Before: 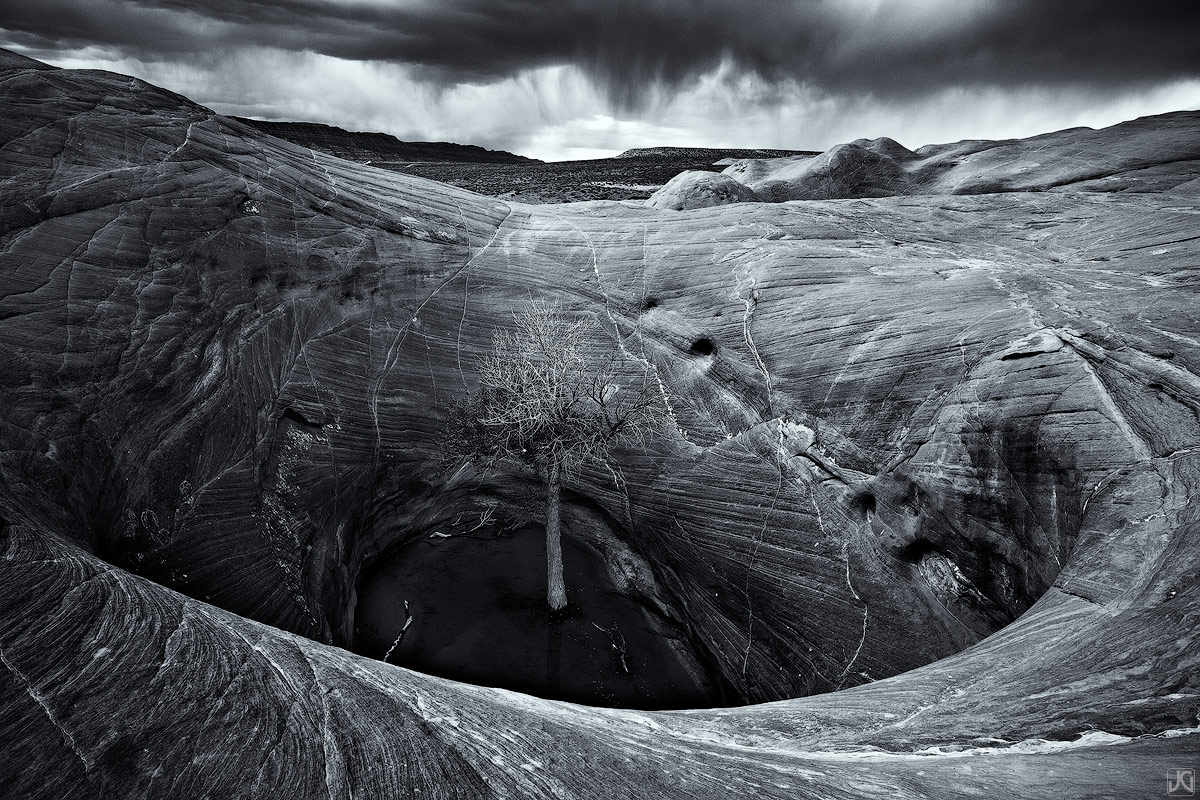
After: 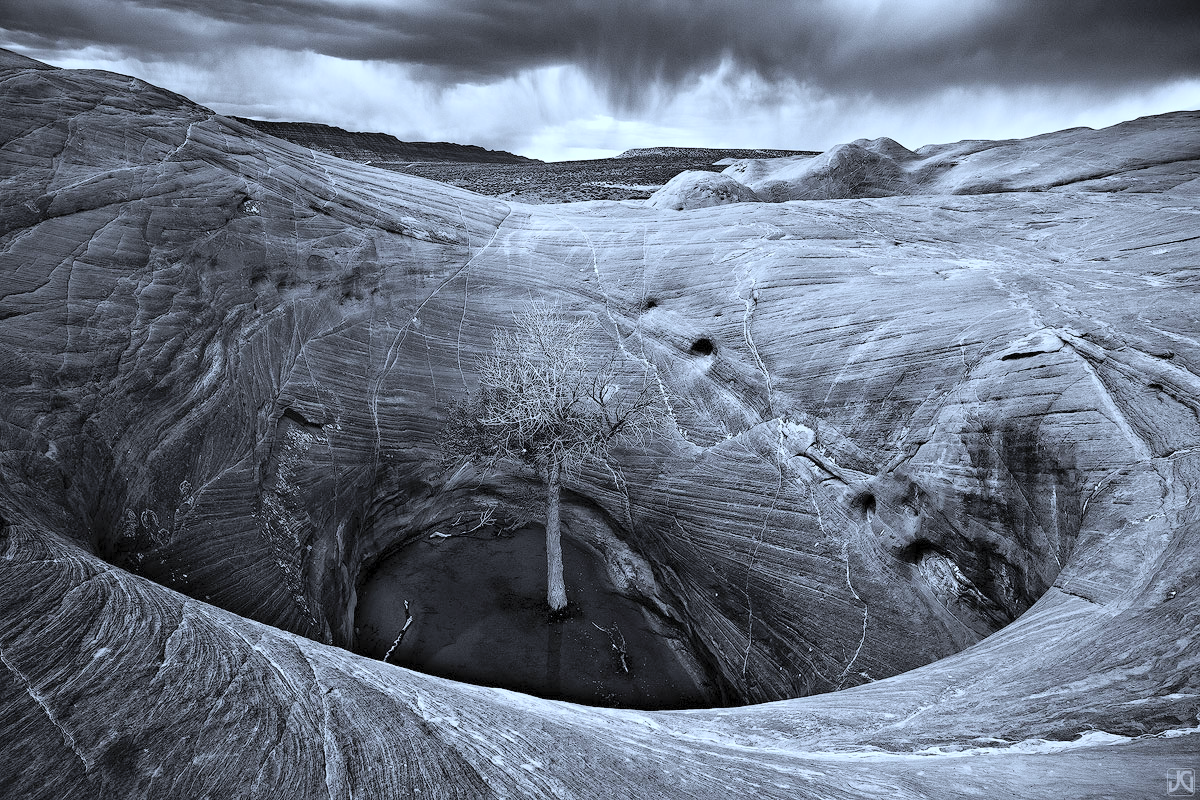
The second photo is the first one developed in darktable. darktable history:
white balance: red 0.931, blue 1.11
contrast brightness saturation: brightness 0.28
vignetting: fall-off start 116.67%, fall-off radius 59.26%, brightness -0.31, saturation -0.056
